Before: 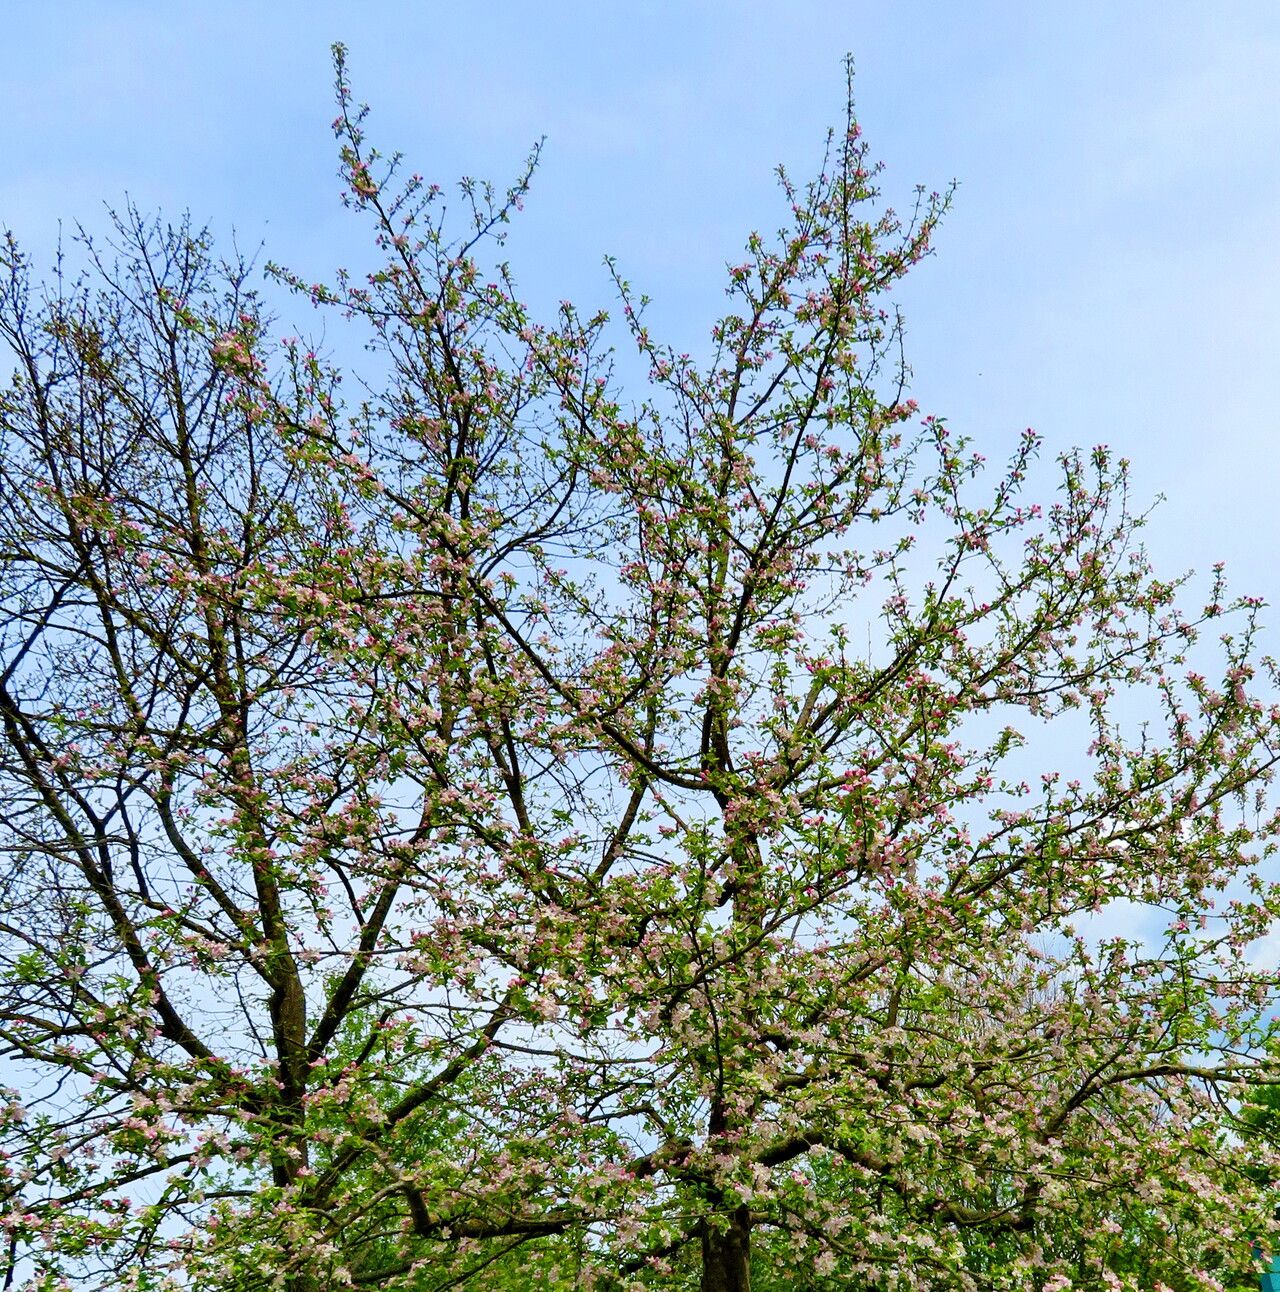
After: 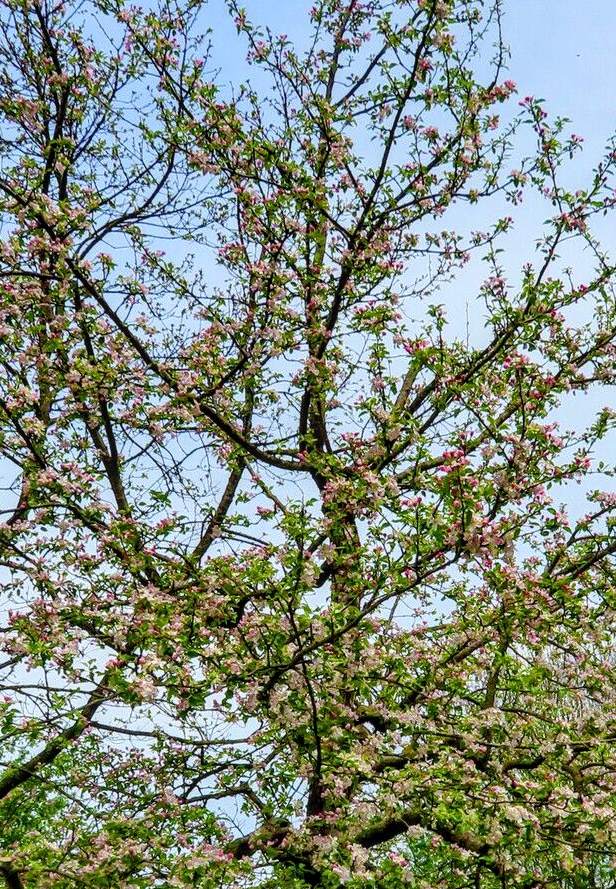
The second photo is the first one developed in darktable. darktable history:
crop: left 31.414%, top 24.714%, right 20.439%, bottom 6.45%
local contrast: on, module defaults
